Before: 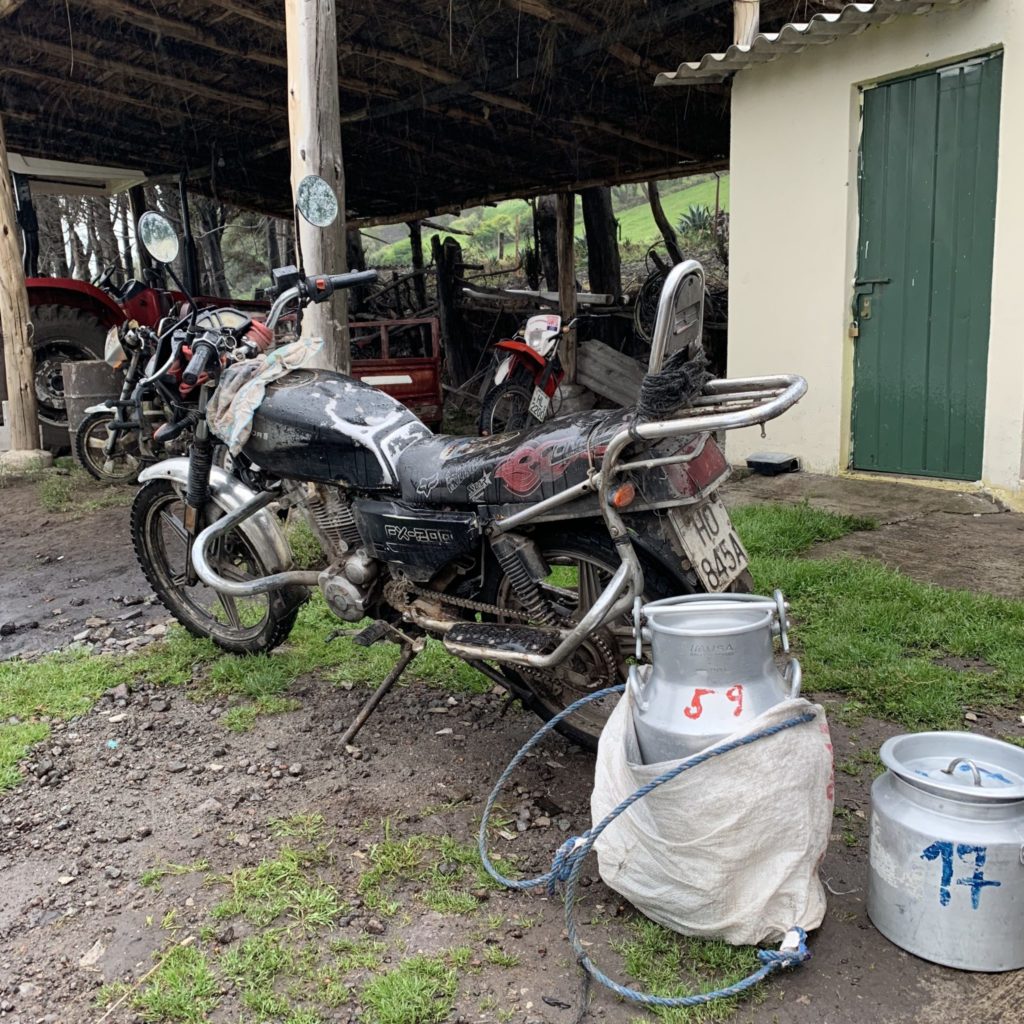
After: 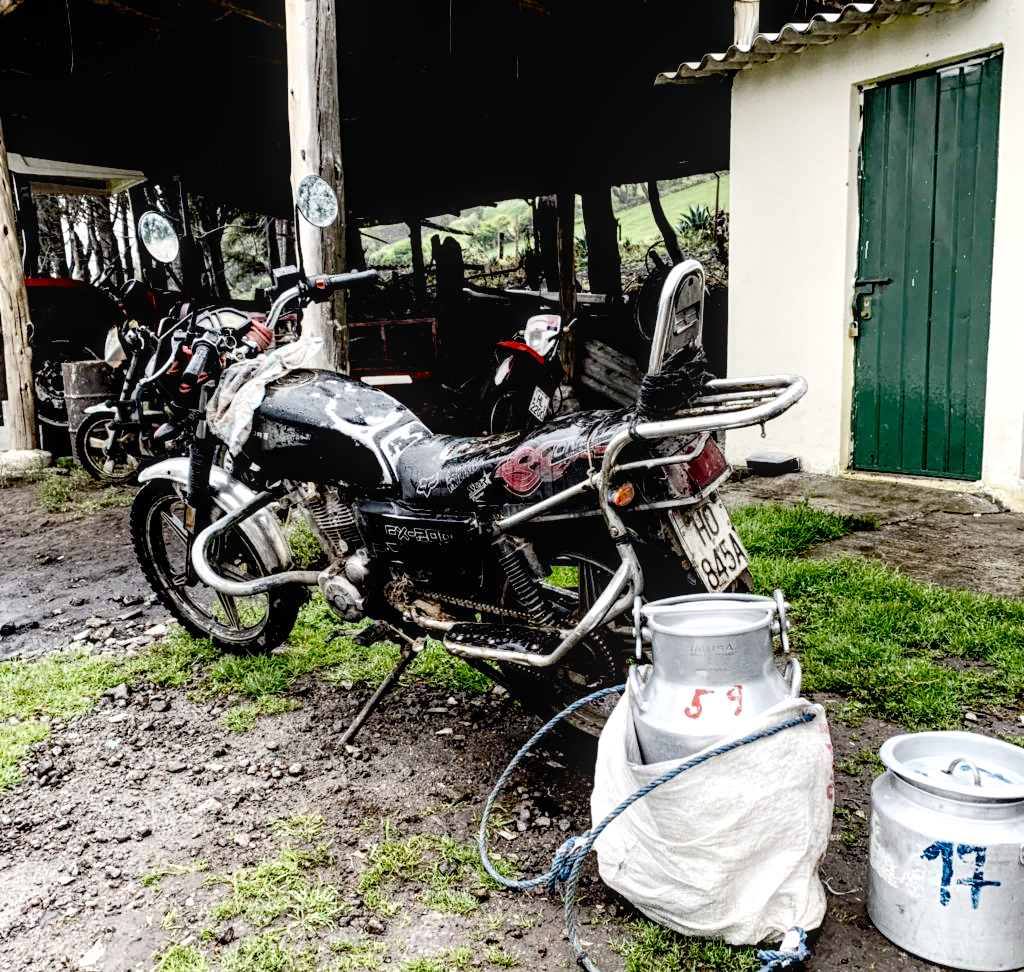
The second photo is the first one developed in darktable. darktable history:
levels: levels [0.029, 0.545, 0.971]
local contrast: detail 130%
crop and rotate: top 0.007%, bottom 5.046%
contrast brightness saturation: contrast 0.101, brightness -0.271, saturation 0.143
base curve: curves: ch0 [(0, 0) (0.036, 0.01) (0.123, 0.254) (0.258, 0.504) (0.507, 0.748) (1, 1)], preserve colors none
tone equalizer: -8 EV -0.455 EV, -7 EV -0.386 EV, -6 EV -0.332 EV, -5 EV -0.257 EV, -3 EV 0.197 EV, -2 EV 0.344 EV, -1 EV 0.407 EV, +0 EV 0.397 EV
